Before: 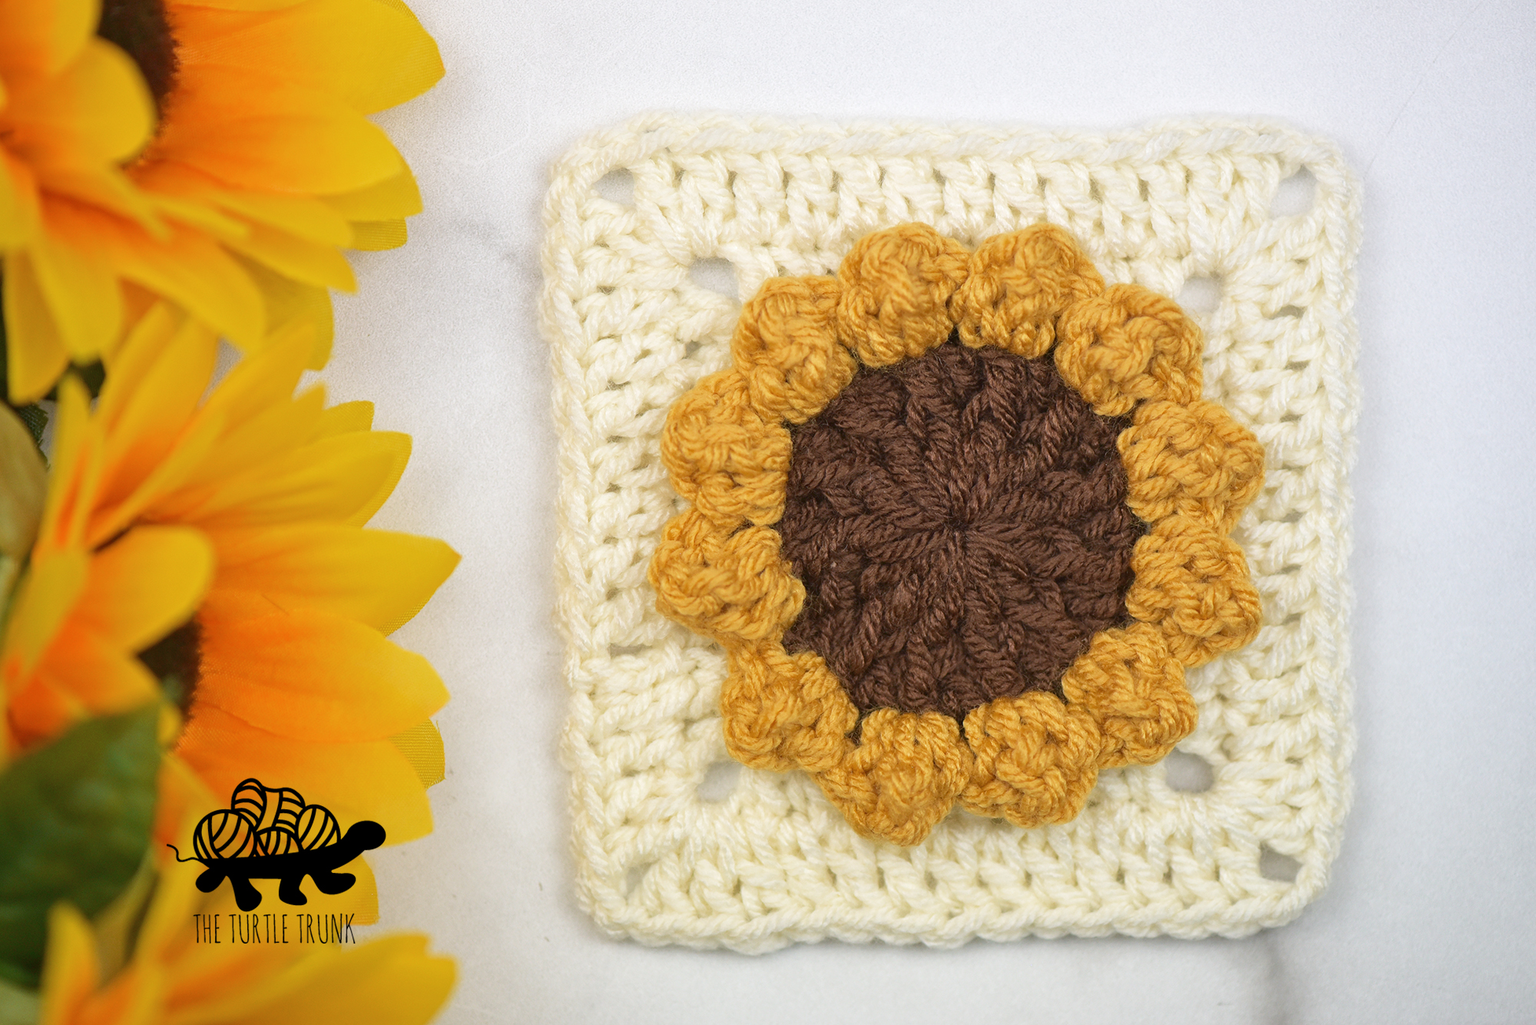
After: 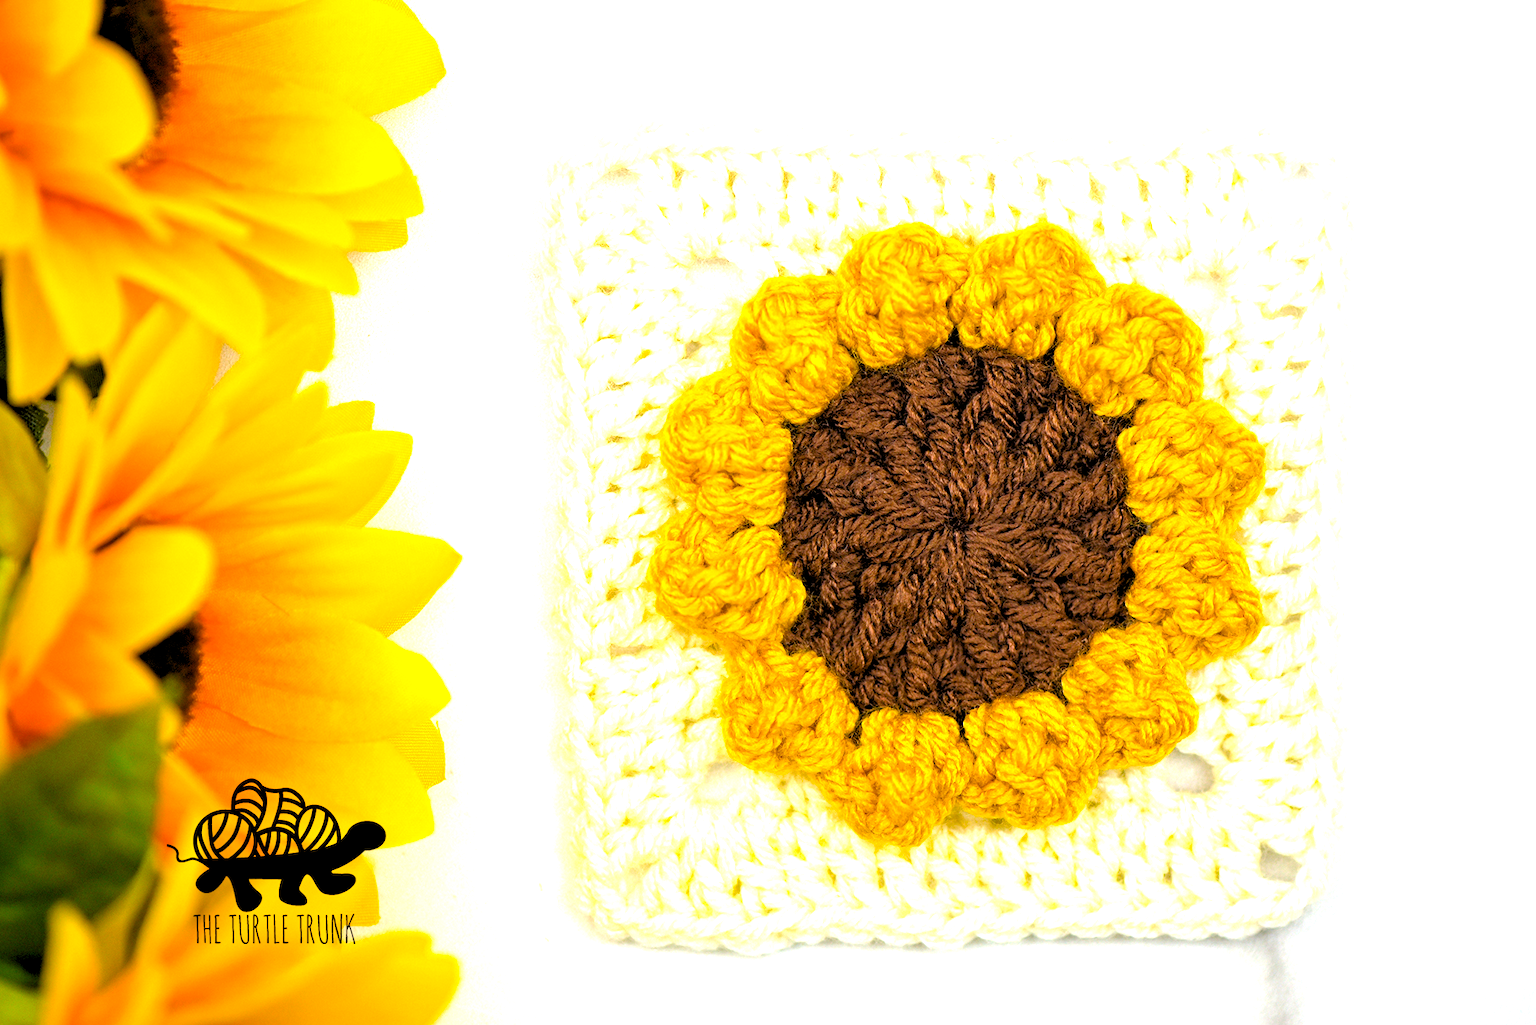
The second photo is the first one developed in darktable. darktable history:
color balance rgb: linear chroma grading › global chroma 10%, perceptual saturation grading › global saturation 40%, perceptual brilliance grading › global brilliance 30%, global vibrance 20%
rgb levels: levels [[0.029, 0.461, 0.922], [0, 0.5, 1], [0, 0.5, 1]]
